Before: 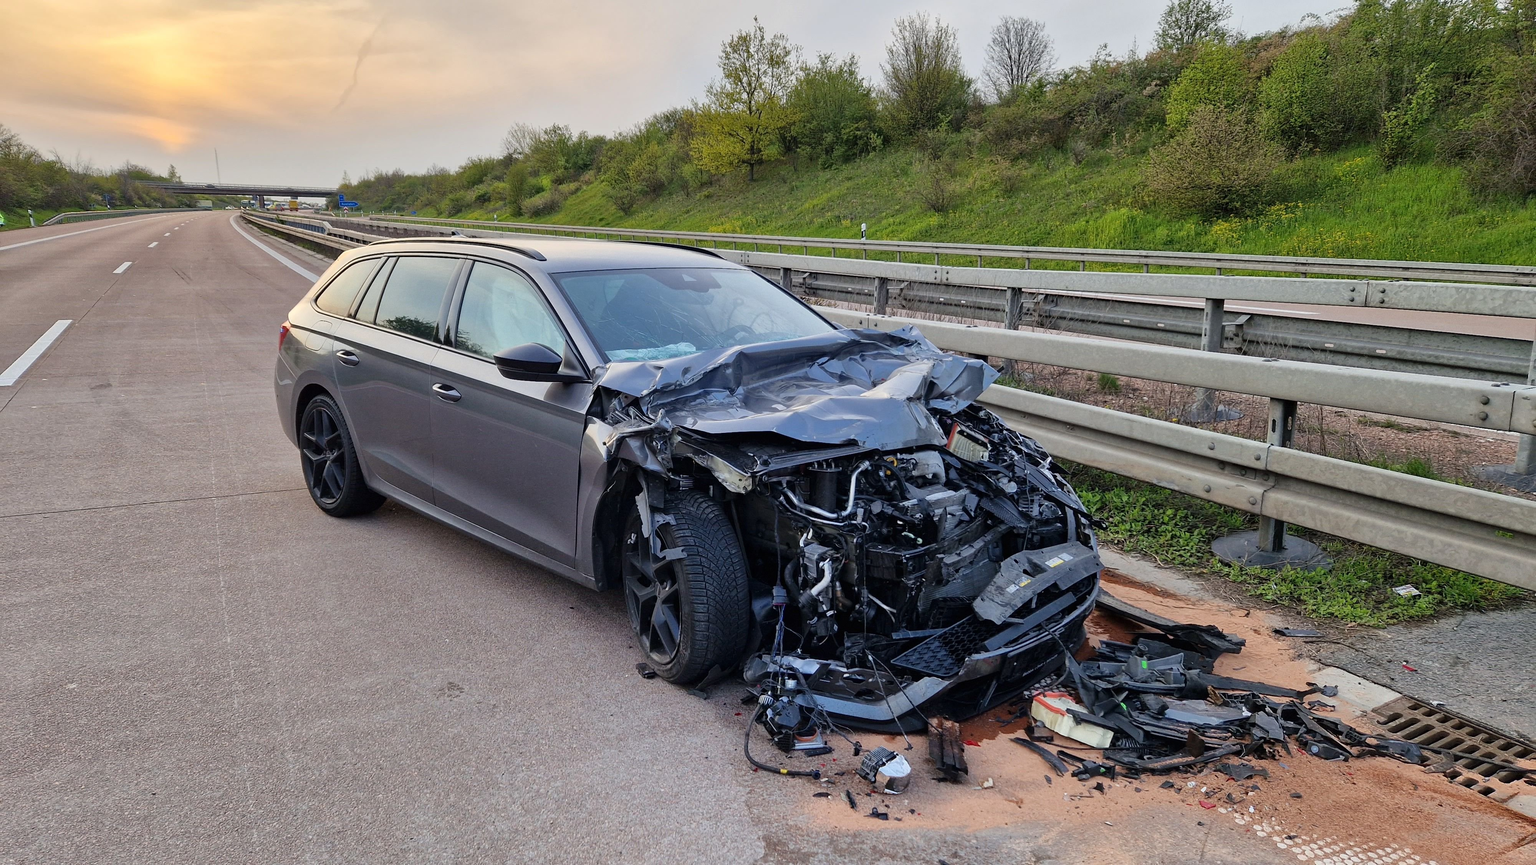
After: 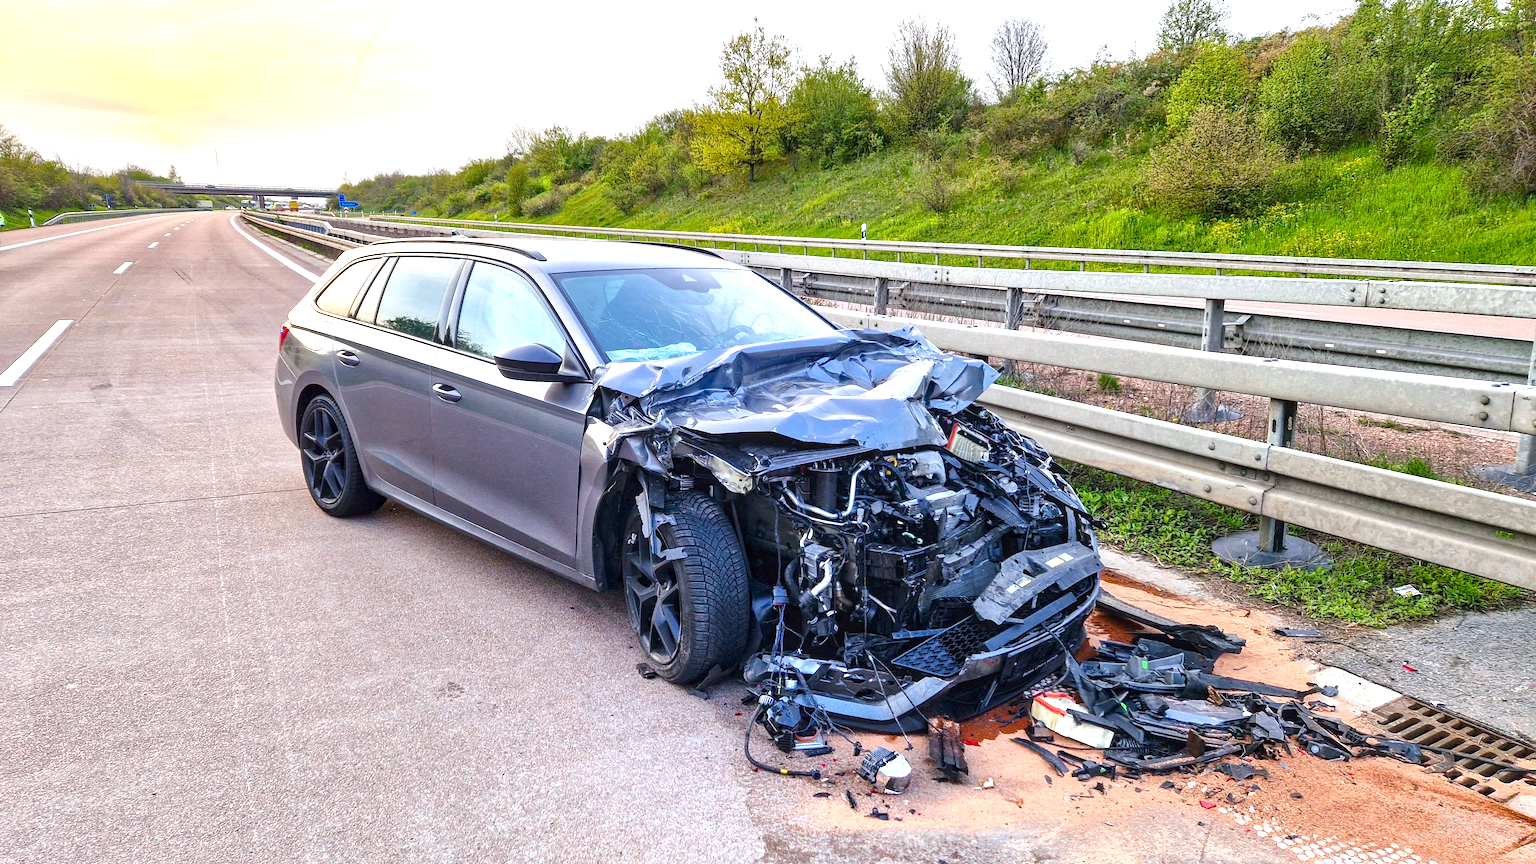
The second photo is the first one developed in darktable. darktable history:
exposure: black level correction 0, exposure 1.1 EV, compensate highlight preservation false
local contrast: on, module defaults
white balance: red 1.004, blue 1.024
color balance rgb: perceptual saturation grading › global saturation 35%, perceptual saturation grading › highlights -25%, perceptual saturation grading › shadows 50%
